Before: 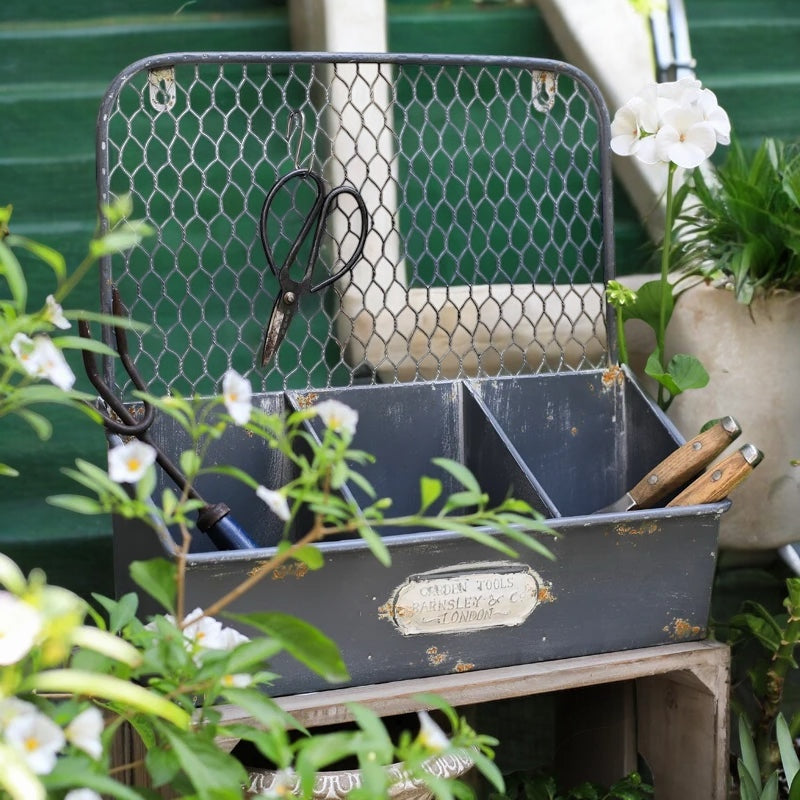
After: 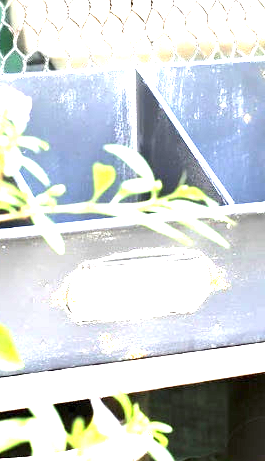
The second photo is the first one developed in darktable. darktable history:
crop: left 40.878%, top 39.176%, right 25.993%, bottom 3.081%
exposure: black level correction 0.001, exposure 2.607 EV, compensate exposure bias true, compensate highlight preservation false
tone equalizer: -8 EV -0.417 EV, -7 EV -0.389 EV, -6 EV -0.333 EV, -5 EV -0.222 EV, -3 EV 0.222 EV, -2 EV 0.333 EV, -1 EV 0.389 EV, +0 EV 0.417 EV, edges refinement/feathering 500, mask exposure compensation -1.57 EV, preserve details no
